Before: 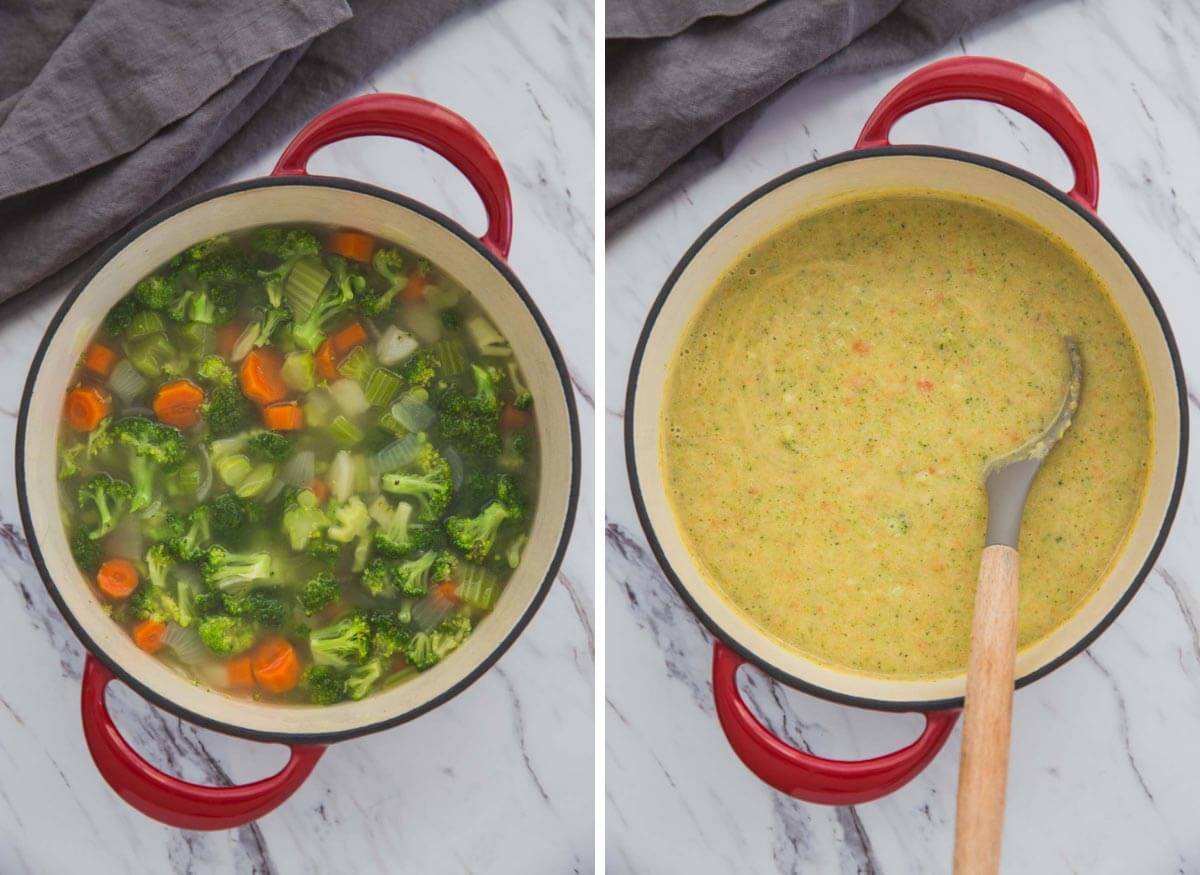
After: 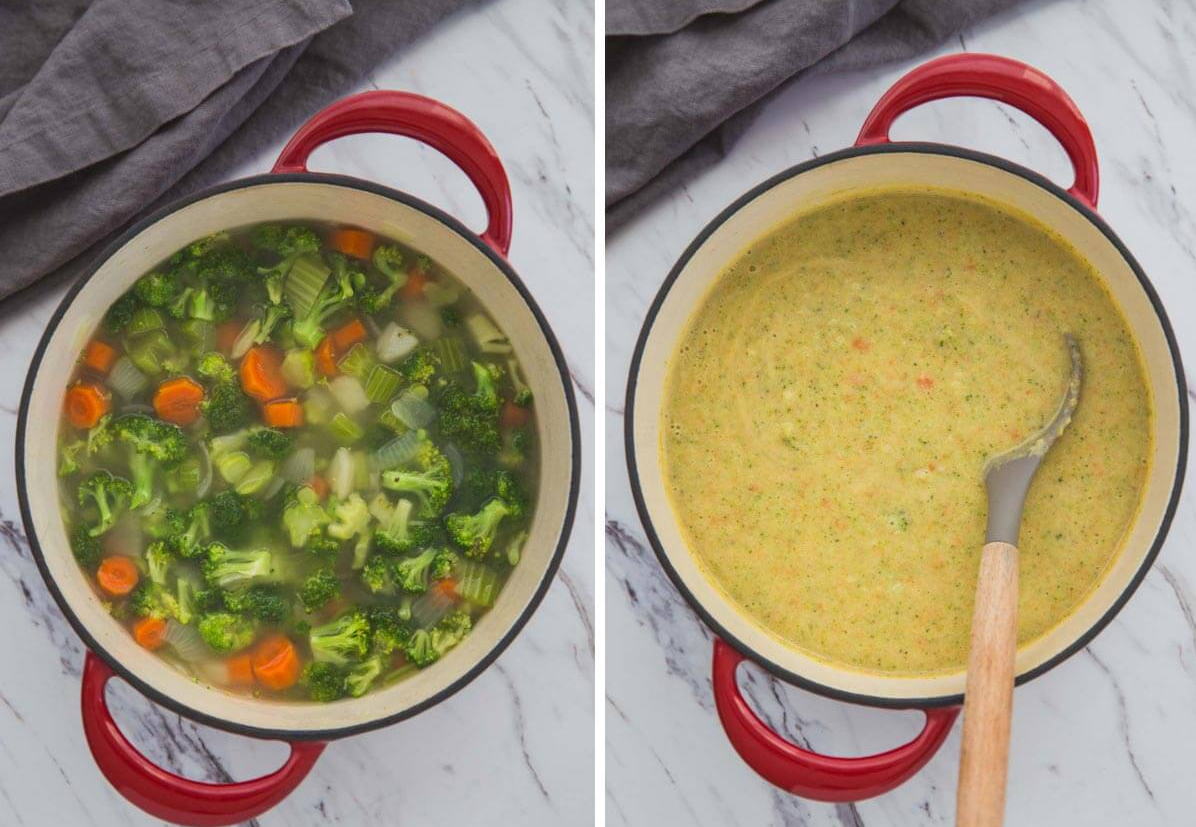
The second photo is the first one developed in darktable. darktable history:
crop: top 0.381%, right 0.262%, bottom 5.047%
